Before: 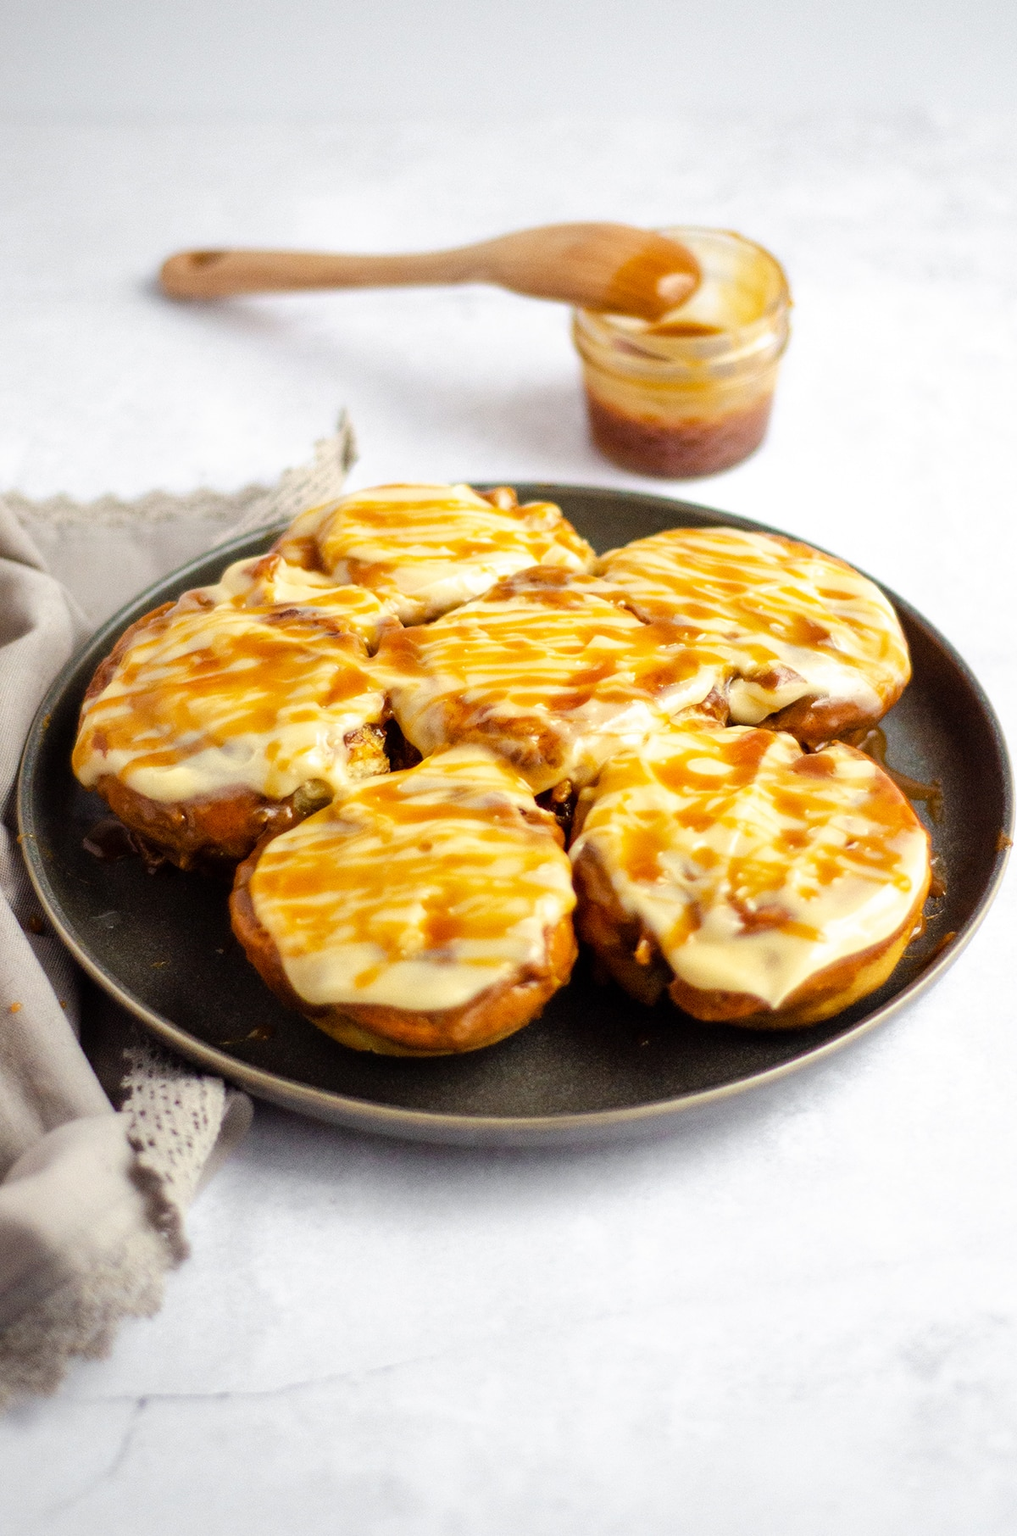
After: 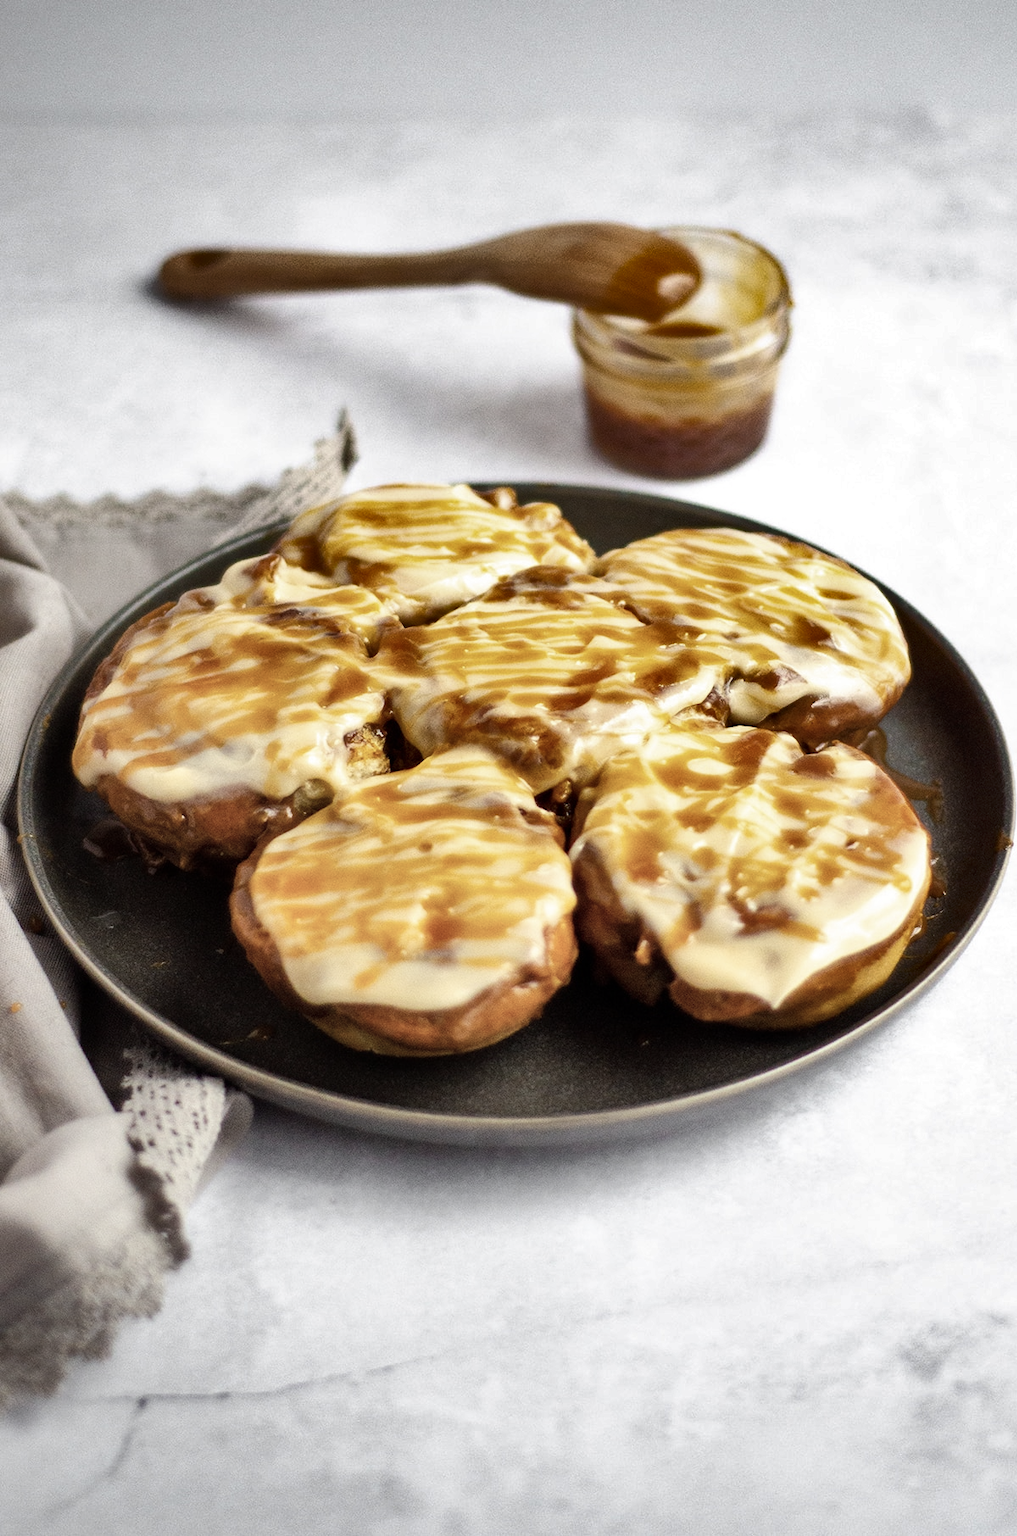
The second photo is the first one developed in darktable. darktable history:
shadows and highlights: radius 107.77, shadows 44.48, highlights -66.94, low approximation 0.01, soften with gaussian
contrast brightness saturation: contrast 0.101, saturation -0.363
